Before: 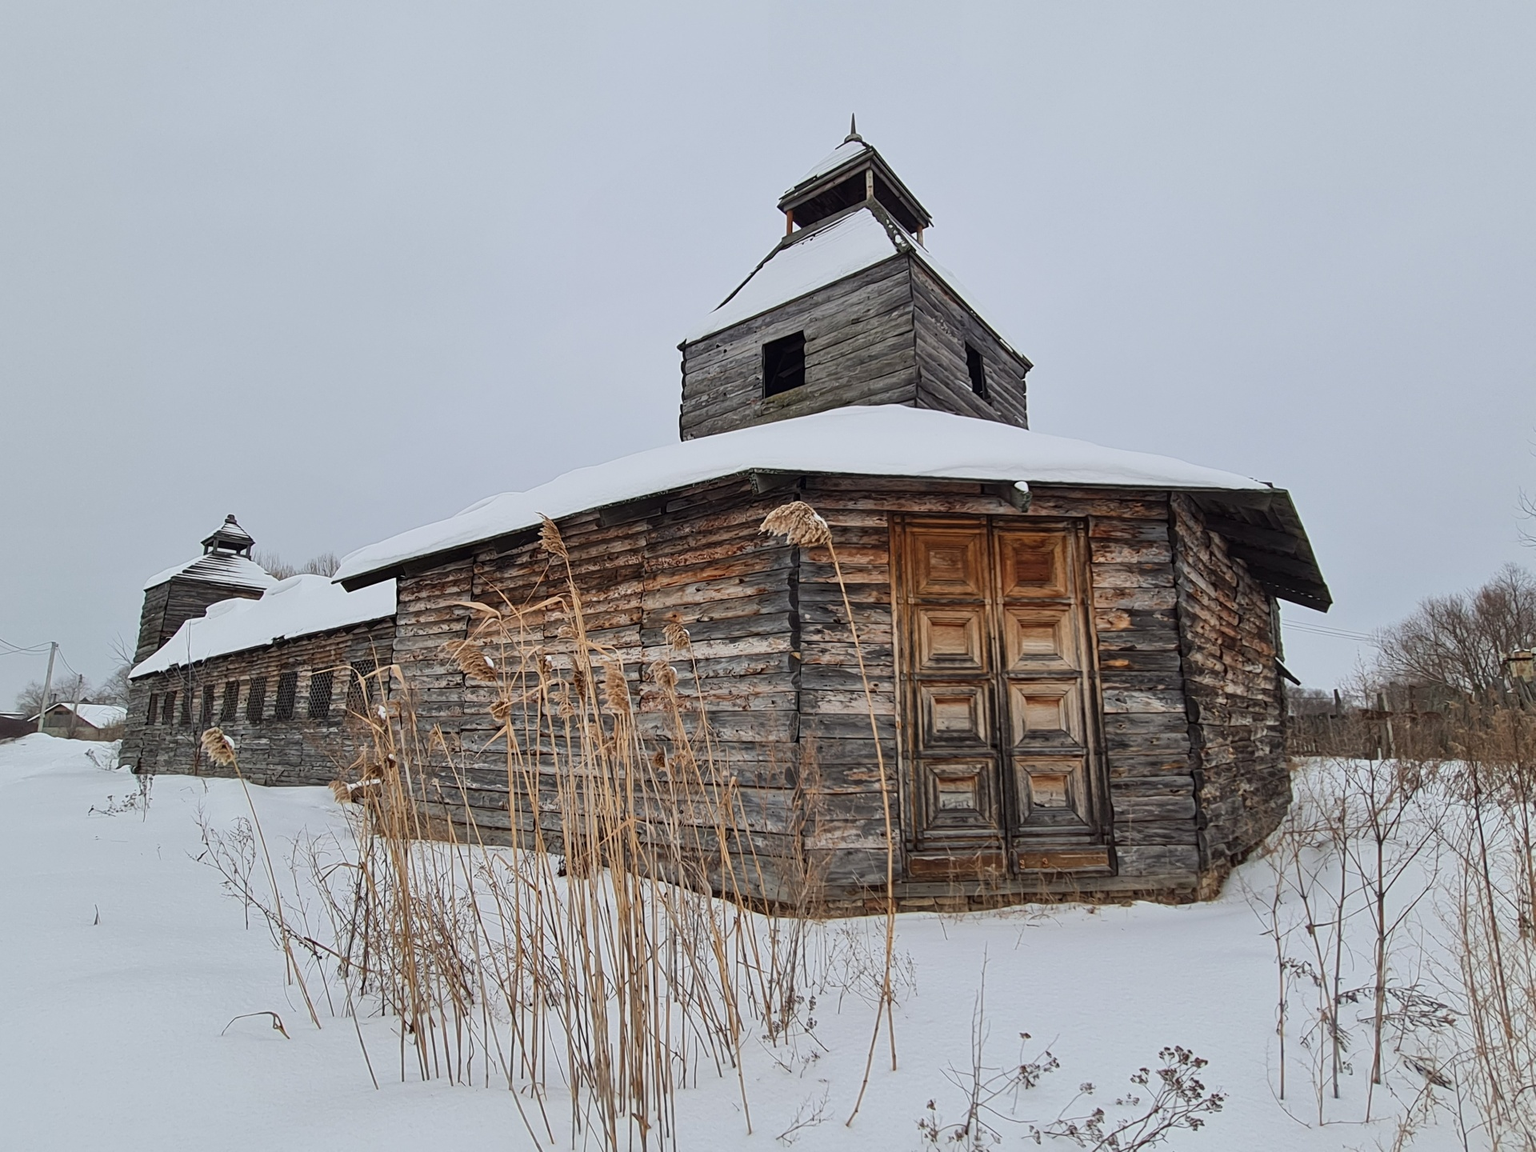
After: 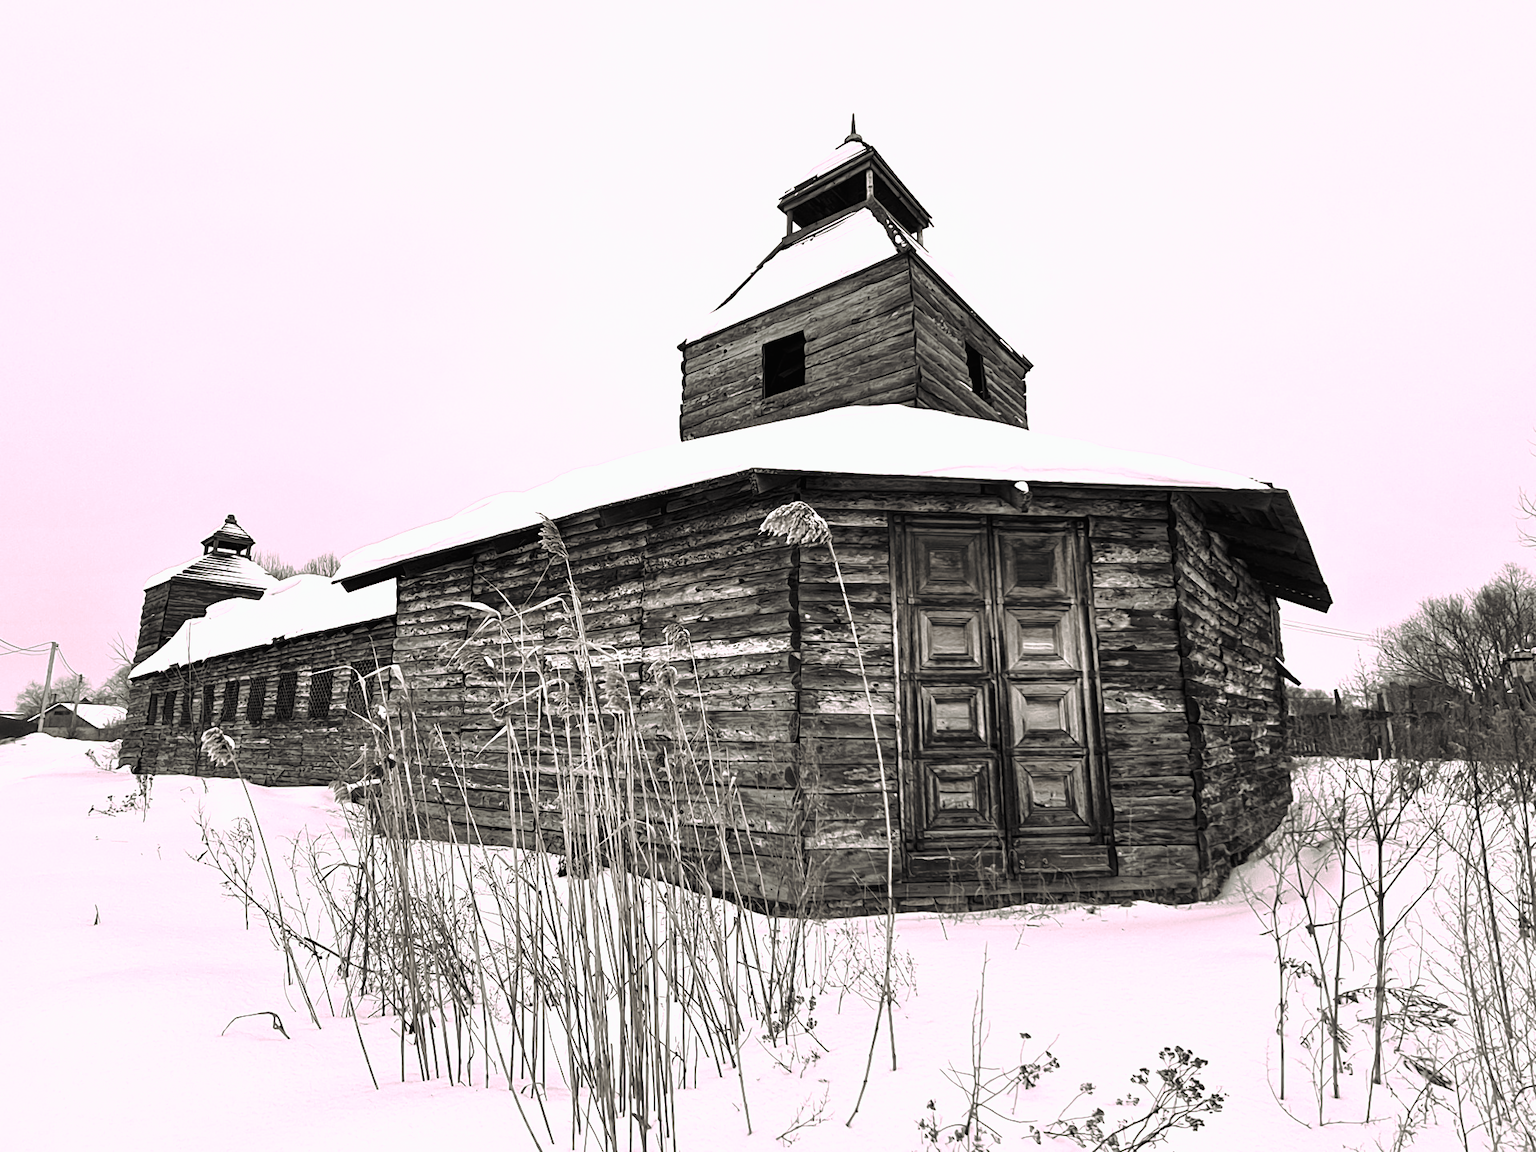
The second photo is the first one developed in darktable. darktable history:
tone curve: curves: ch0 [(0, 0) (0.003, 0.008) (0.011, 0.011) (0.025, 0.013) (0.044, 0.022) (0.069, 0.038) (0.1, 0.061) (0.136, 0.096) (0.177, 0.135) (0.224, 0.176) (0.277, 0.246) (0.335, 0.323) (0.399, 0.407) (0.468, 0.511) (0.543, 0.612) (0.623, 0.711) (0.709, 0.855) (0.801, 0.988) (0.898, 0.985) (1, 1)], preserve colors none
color look up table: target L [98.26, 73.28, 83.87, 77.74, 95.64, 70.88, 69.94, 66.32, 54.03, 53.98, 54.04, 44.83, 29.7, 200.2, 100.73, 95.11, 69.81, 69.18, 58.64, 50.9, 50.21, 50.26, 50.82, 37.13, 32.34, 19.28, 98.29, 76.6, 69.96, 64.75, 65.53, 63.98, 51.91, 52.41, 49.15, 50.9, 37.86, 28.29, 35.69, 8.261, 1.645, 83.56, 100.15, 76.77, 74.55, 65.49, 60.38, 44.63, 26.09], target a [6.437, 0.239, 38.46, 0.367, 6.745, 0.408, 0.348, 1.044, 2.62, 2.455, 2.714, 1.25, 0.629, 0, 0, 3.447, 0.605, 0.289, 2.022, 2.496, 1.924, 2.084, 2.167, 0.944, 0.887, 0.213, 6.541, 0.452, 0.485, 1.089, 1.057, 1.047, 2.676, 2.579, 1.77, 2.496, 1.545, 0.408, 1.079, 0.553, -0.077, 38.17, 0.467, 0.221, 0.311, 0.896, 1.265, 1.636, 0.352], target b [-3.027, 0.658, -18.26, -0.278, -3.811, 0.702, 0.966, 1.981, 5.554, 4.959, 5.059, 2.915, 1.941, 0, 0, -2.429, 0.775, 1.292, 5.045, 4.442, 3.762, 4.628, 4.664, 2.504, 2.785, 0.609, -3.487, 0.161, 0.45, 2.36, 2.331, 2.469, 5.622, 5.207, 4.491, 4.442, 2.324, 2.037, 2.878, 0.184, 0.946, -14.91, -0.353, 0.074, 0.428, 1.896, 4.712, 2.659, 1.785], num patches 49
